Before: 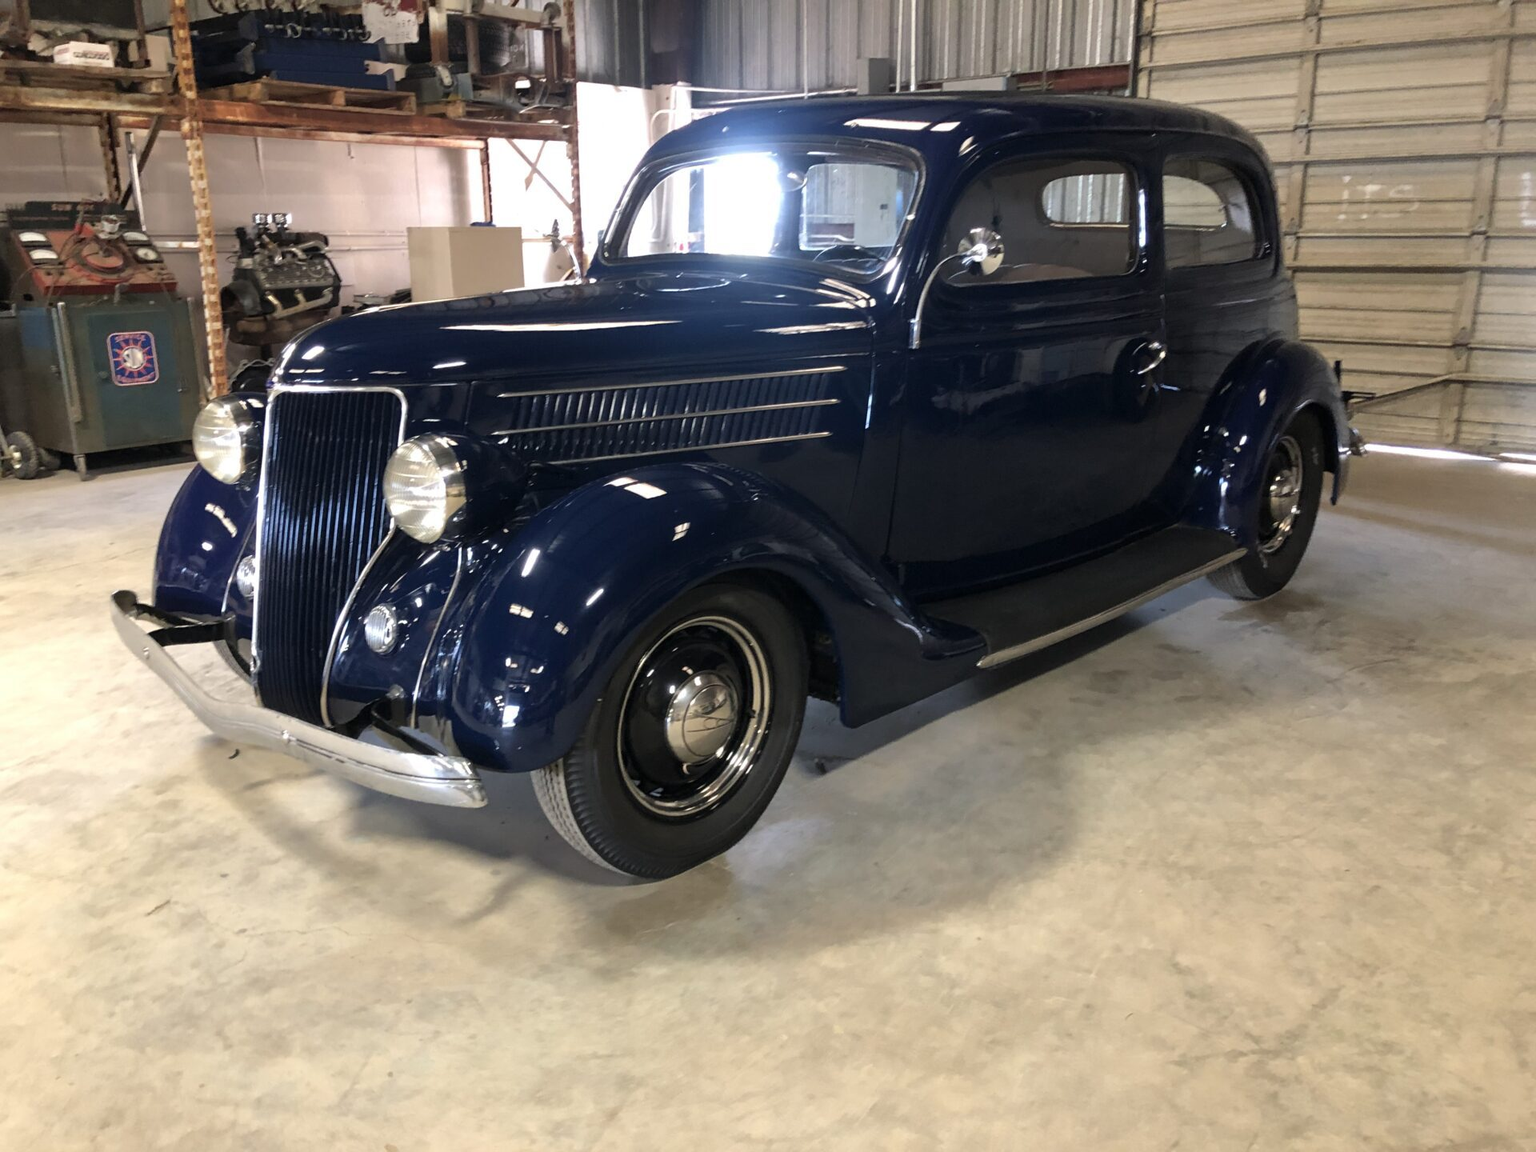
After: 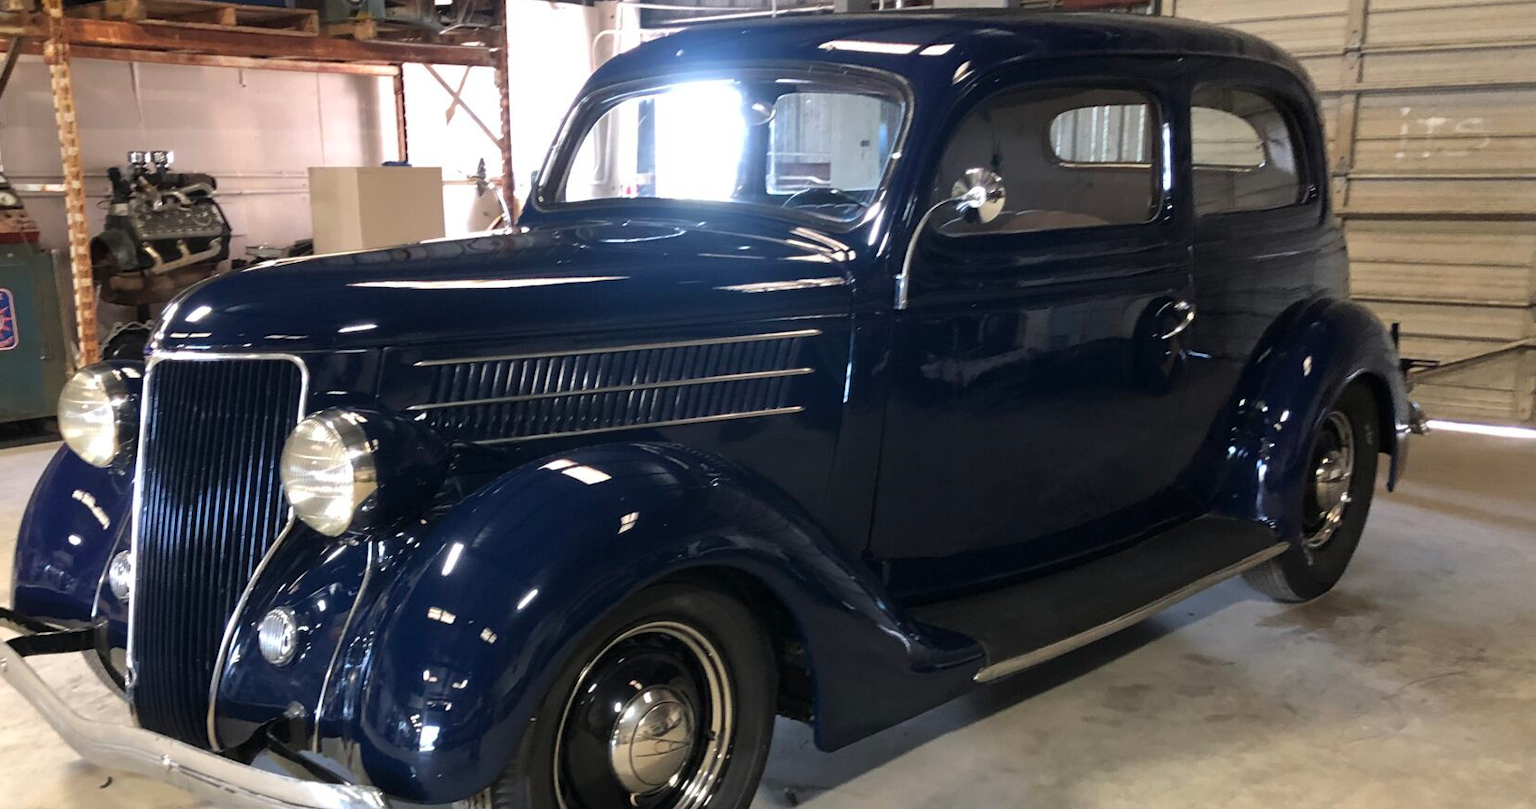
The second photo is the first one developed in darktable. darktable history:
crop and rotate: left 9.332%, top 7.33%, right 4.991%, bottom 32.516%
